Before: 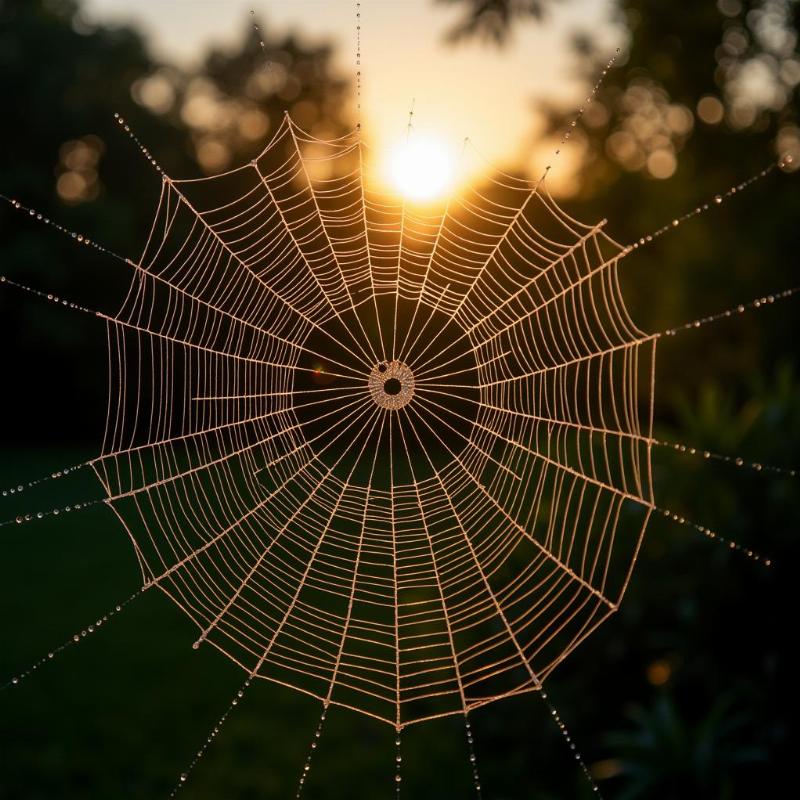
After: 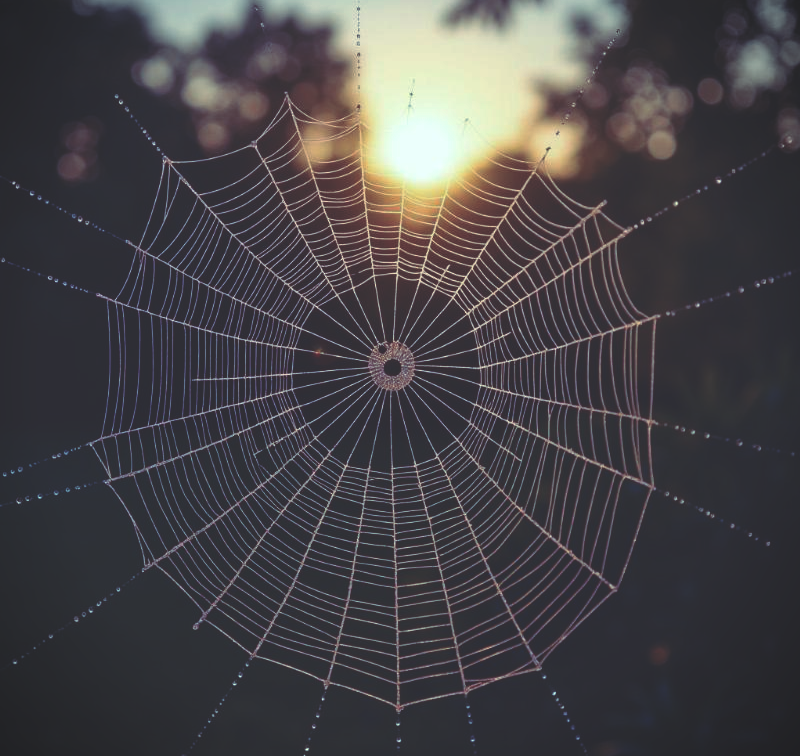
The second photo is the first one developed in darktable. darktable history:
crop and rotate: top 2.479%, bottom 3.018%
rgb curve: curves: ch0 [(0, 0.186) (0.314, 0.284) (0.576, 0.466) (0.805, 0.691) (0.936, 0.886)]; ch1 [(0, 0.186) (0.314, 0.284) (0.581, 0.534) (0.771, 0.746) (0.936, 0.958)]; ch2 [(0, 0.216) (0.275, 0.39) (1, 1)], mode RGB, independent channels, compensate middle gray true, preserve colors none
exposure: compensate highlight preservation false
vignetting: fall-off start 91.19%
